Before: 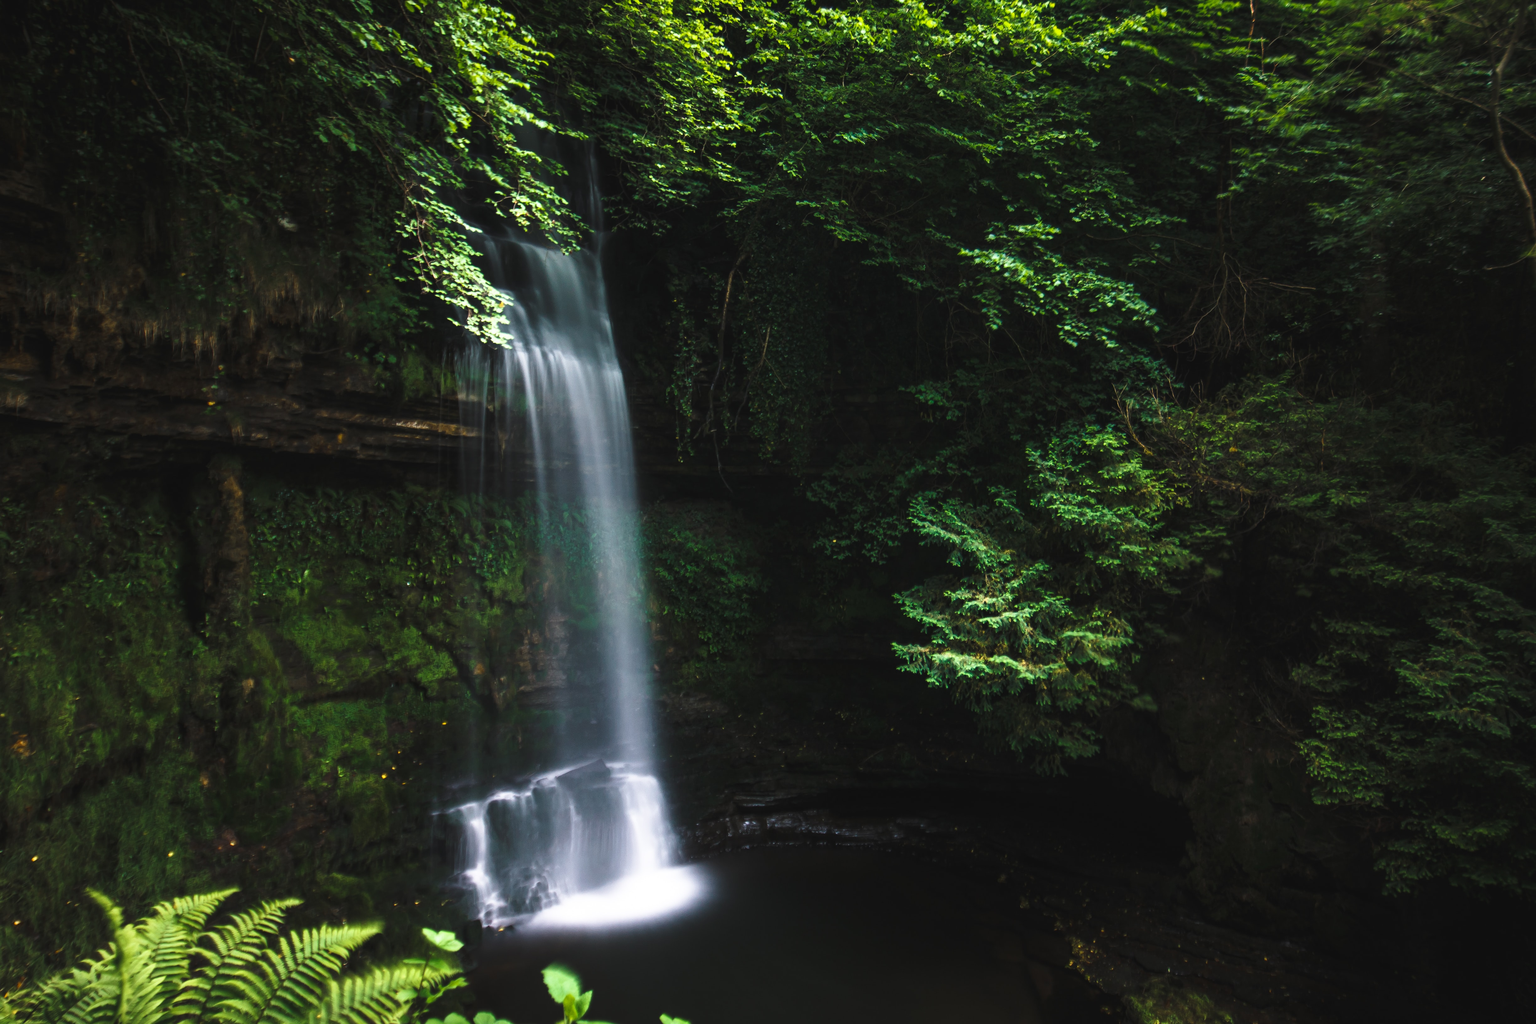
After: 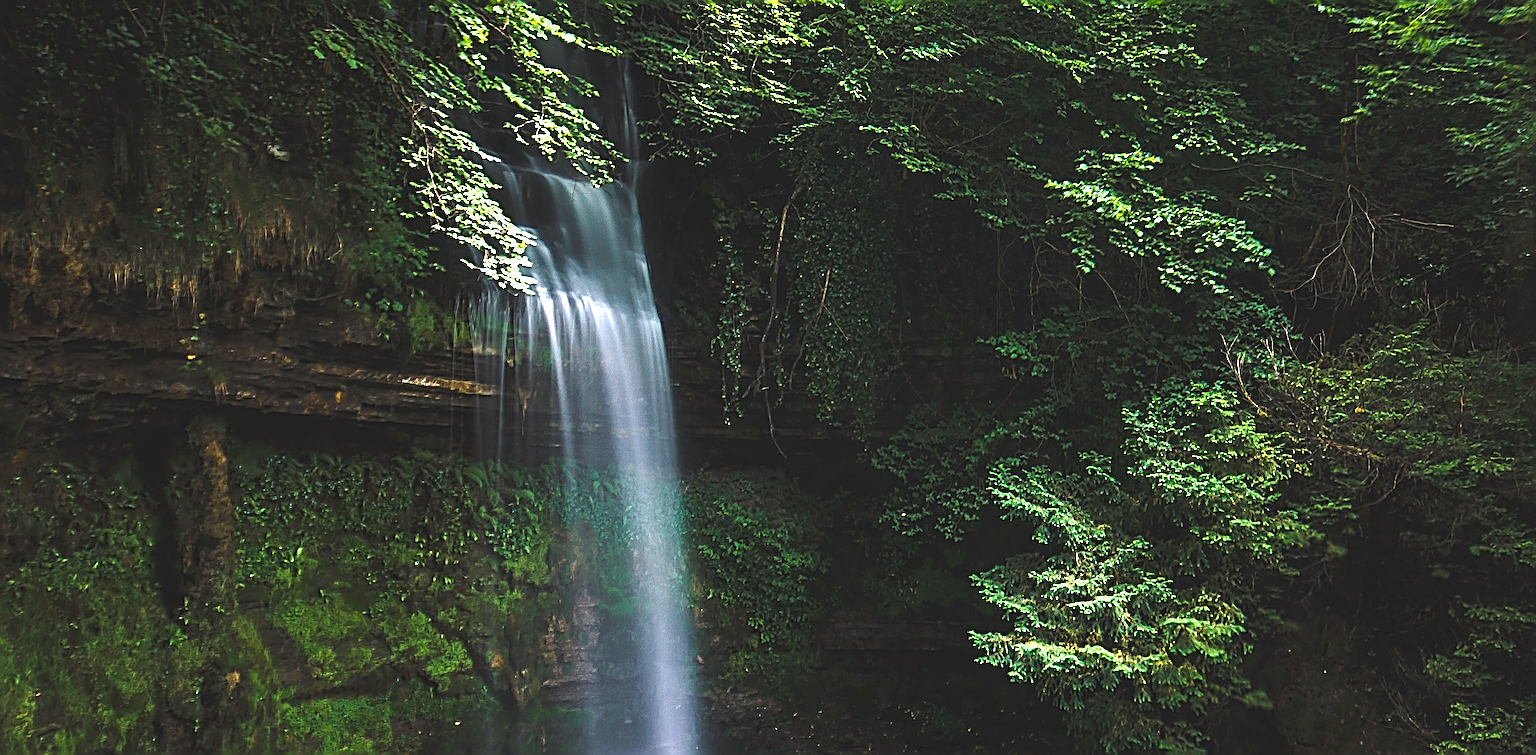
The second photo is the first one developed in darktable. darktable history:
haze removal: compatibility mode true, adaptive false
sharpen: radius 4.044, amount 1.998
contrast brightness saturation: contrast -0.129
crop: left 2.92%, top 8.936%, right 9.617%, bottom 26.533%
exposure: black level correction 0, exposure 0.929 EV, compensate highlight preservation false
